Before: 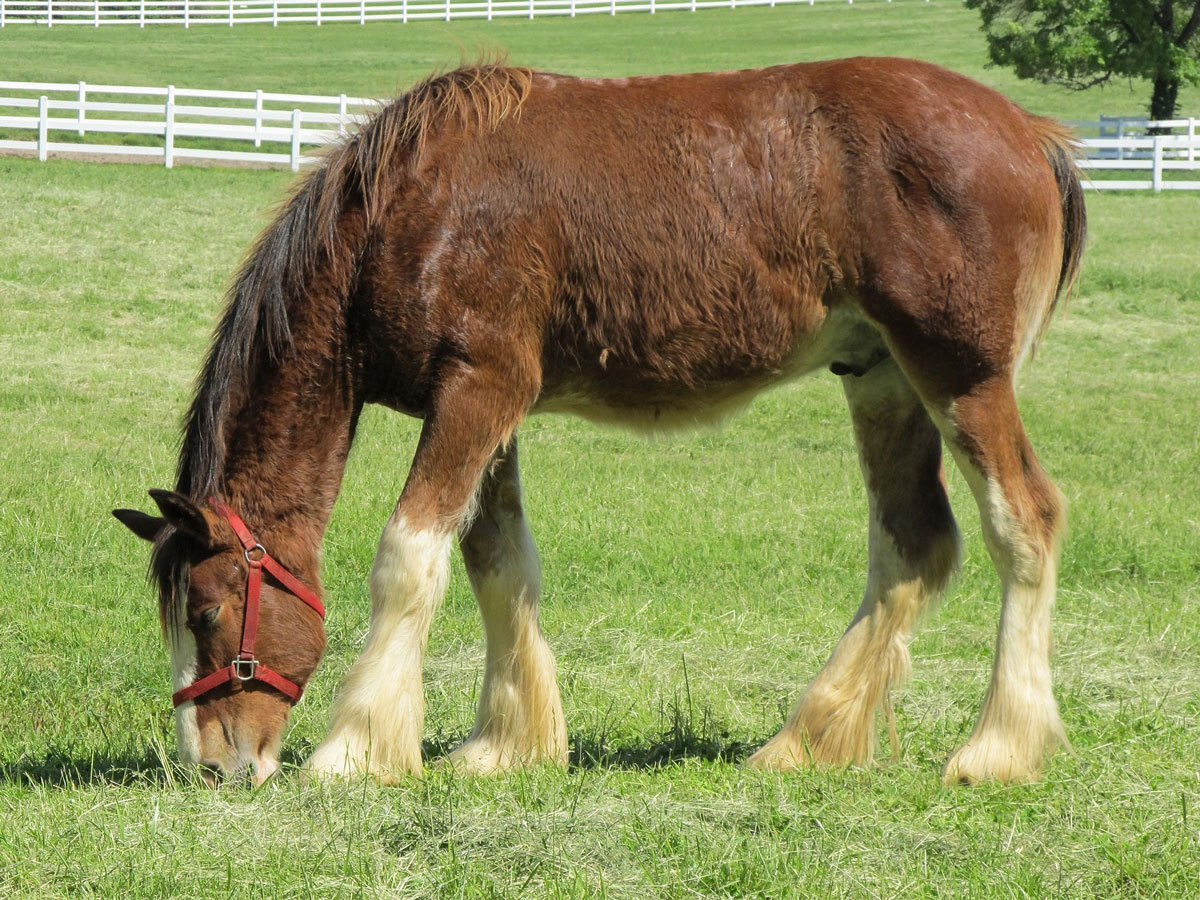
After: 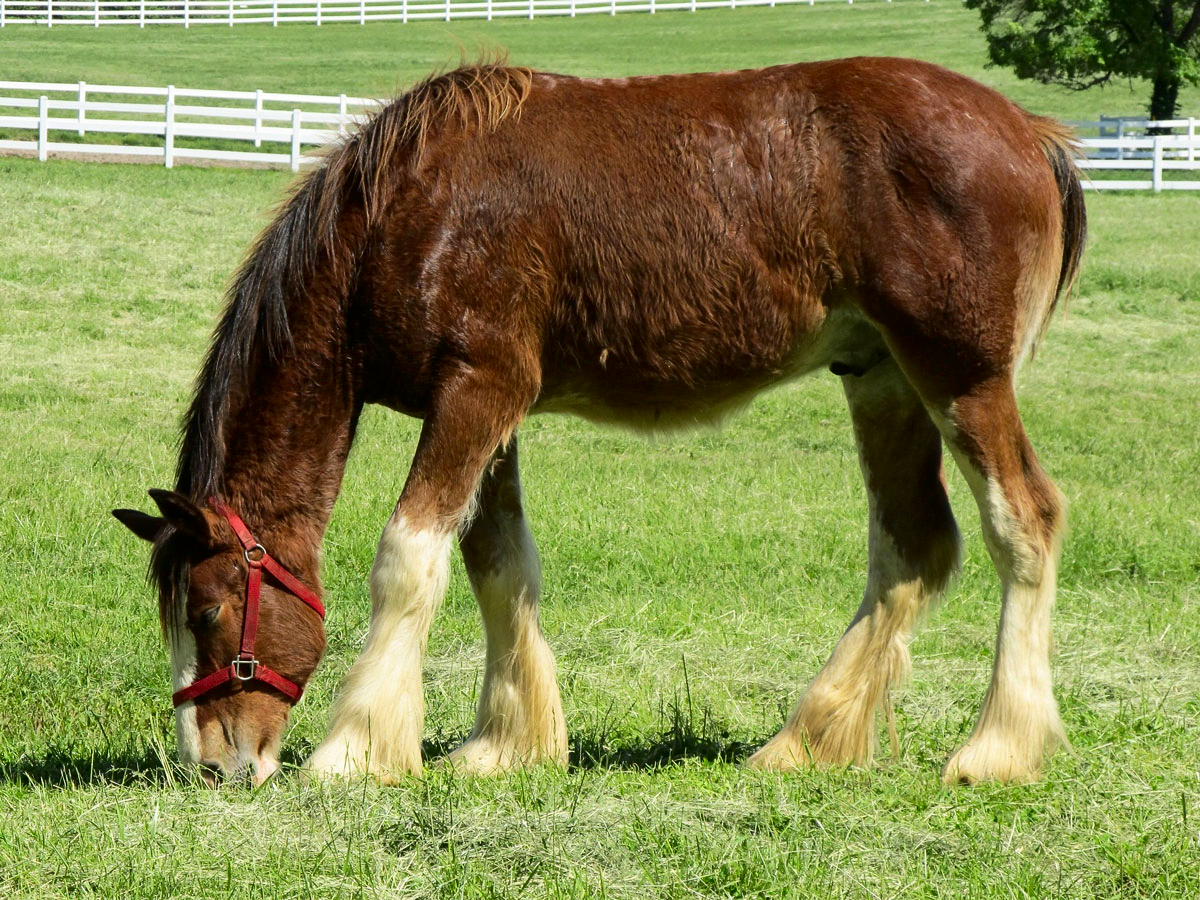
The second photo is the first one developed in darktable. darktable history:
color balance: contrast fulcrum 17.78%
contrast brightness saturation: contrast 0.2, brightness -0.11, saturation 0.1
